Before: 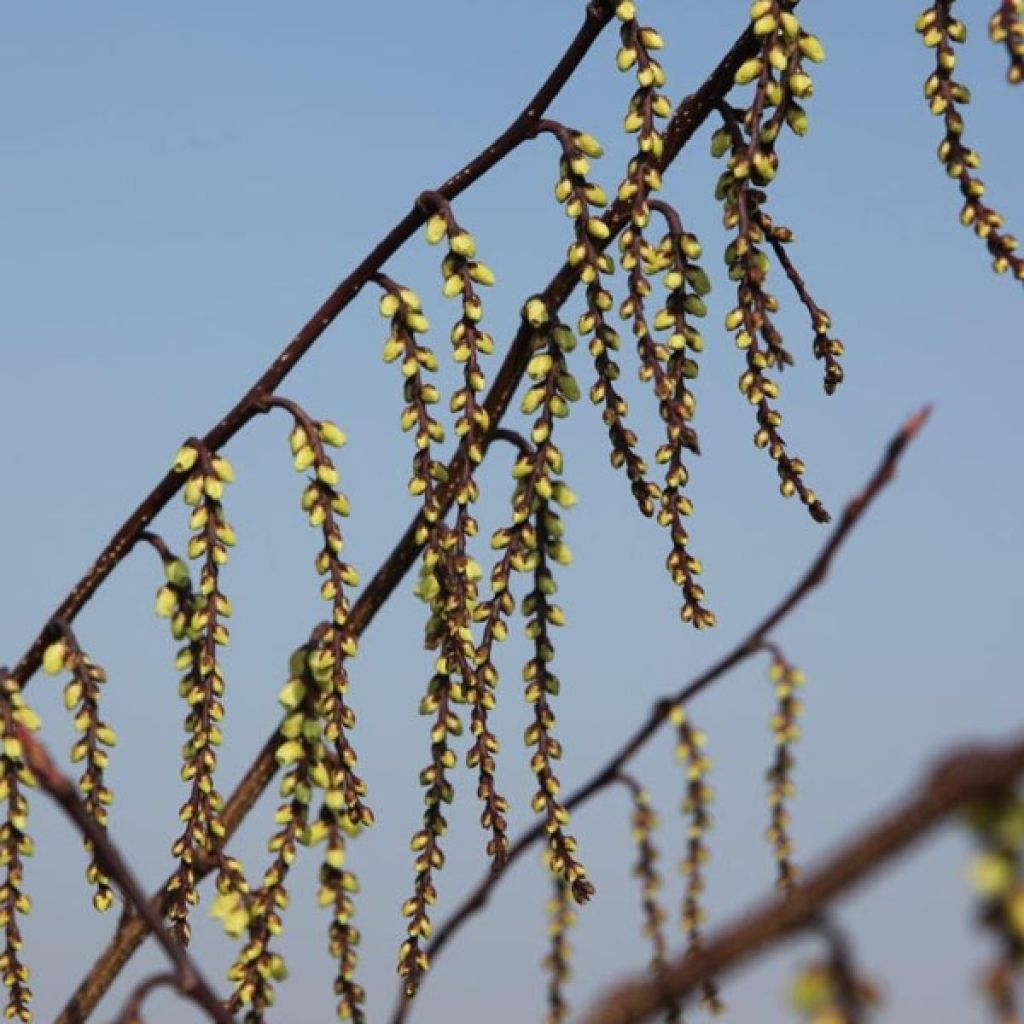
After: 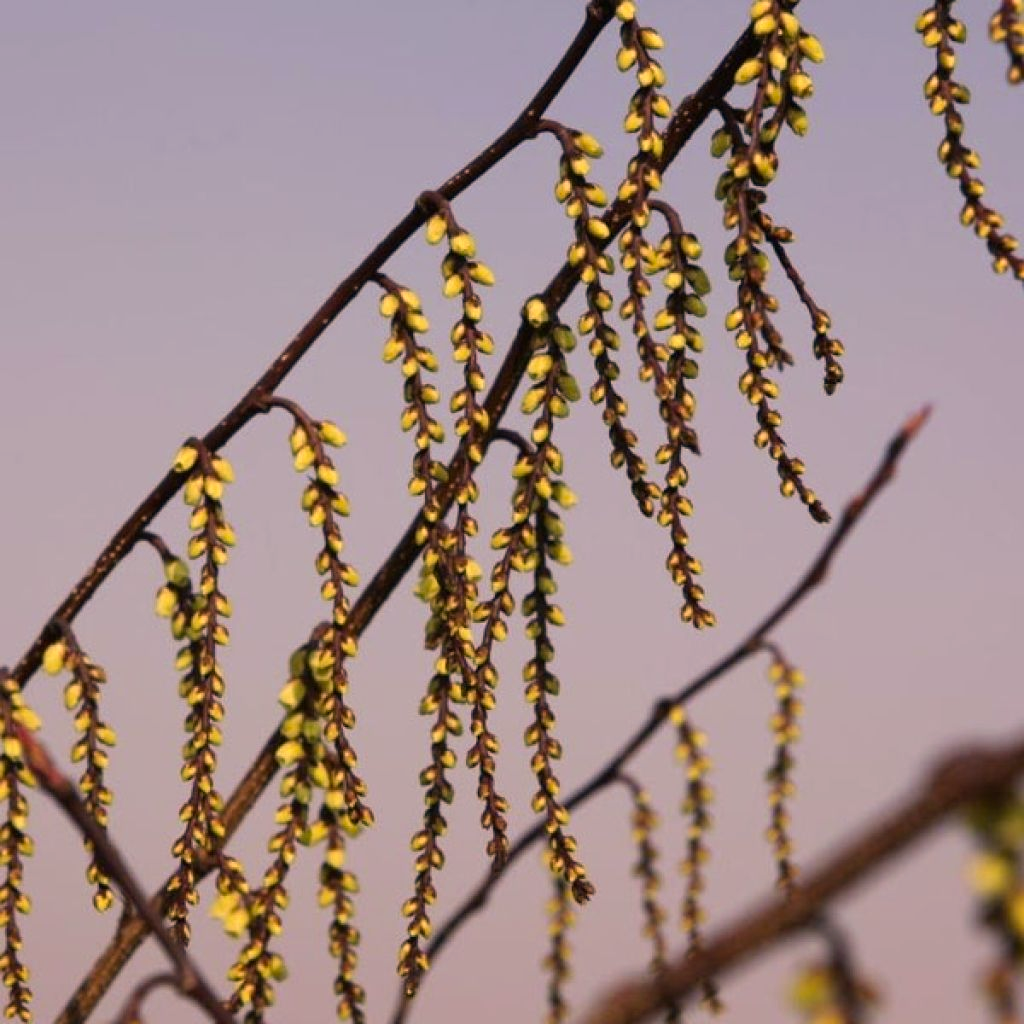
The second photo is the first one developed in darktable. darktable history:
color correction: highlights a* 17.7, highlights b* 19.12
